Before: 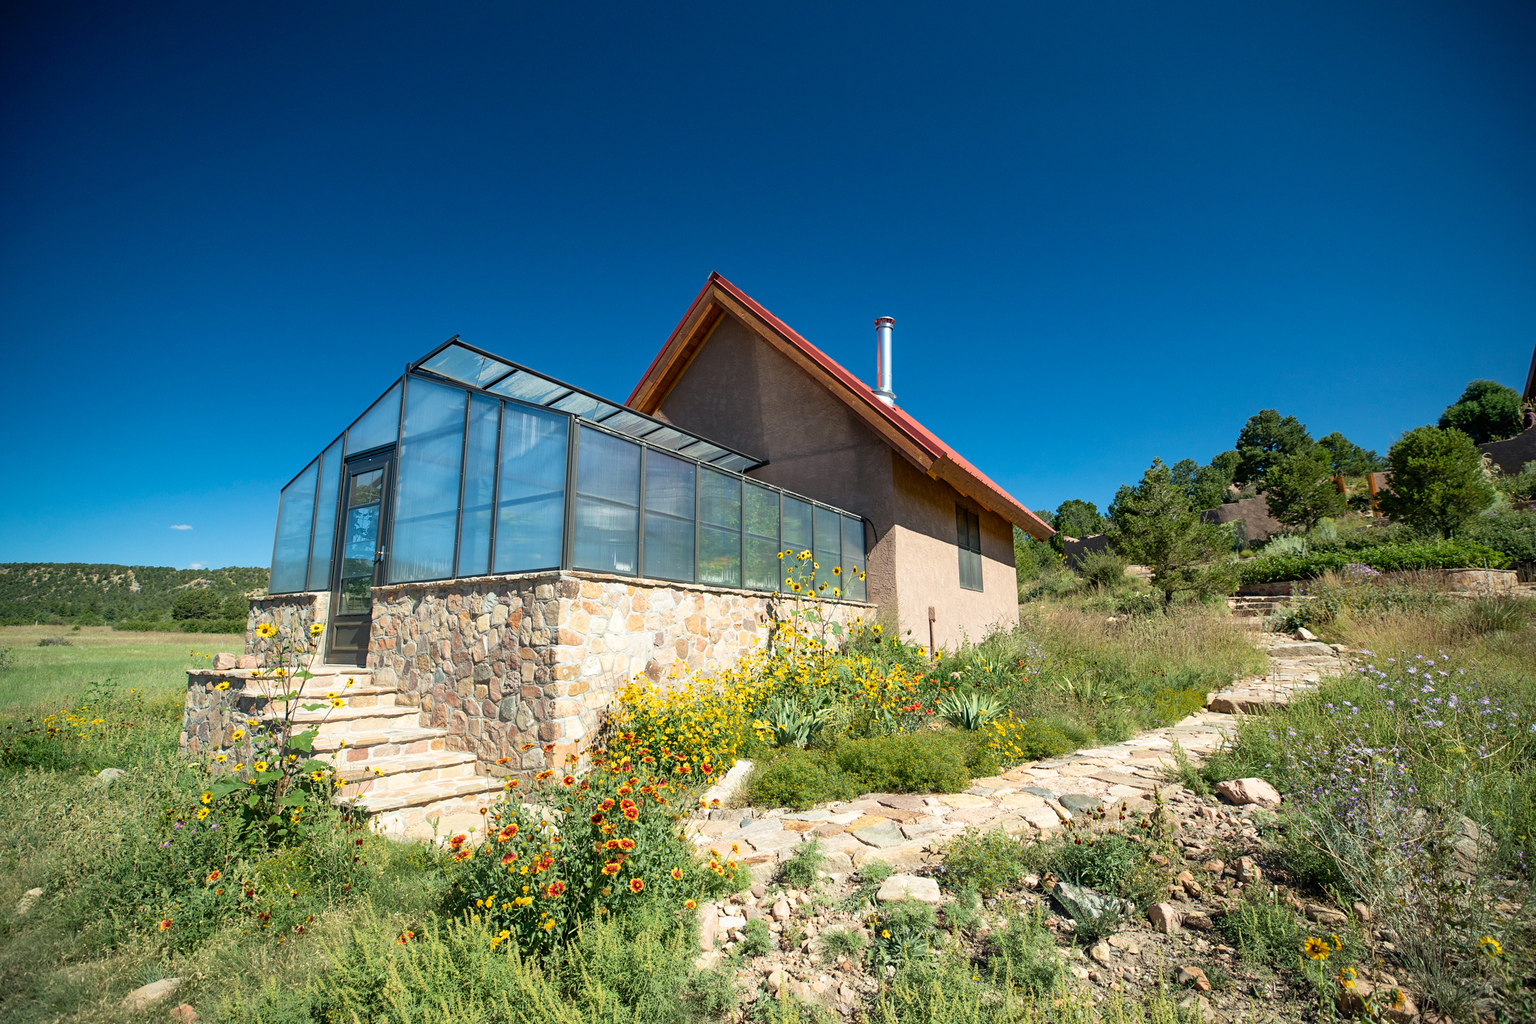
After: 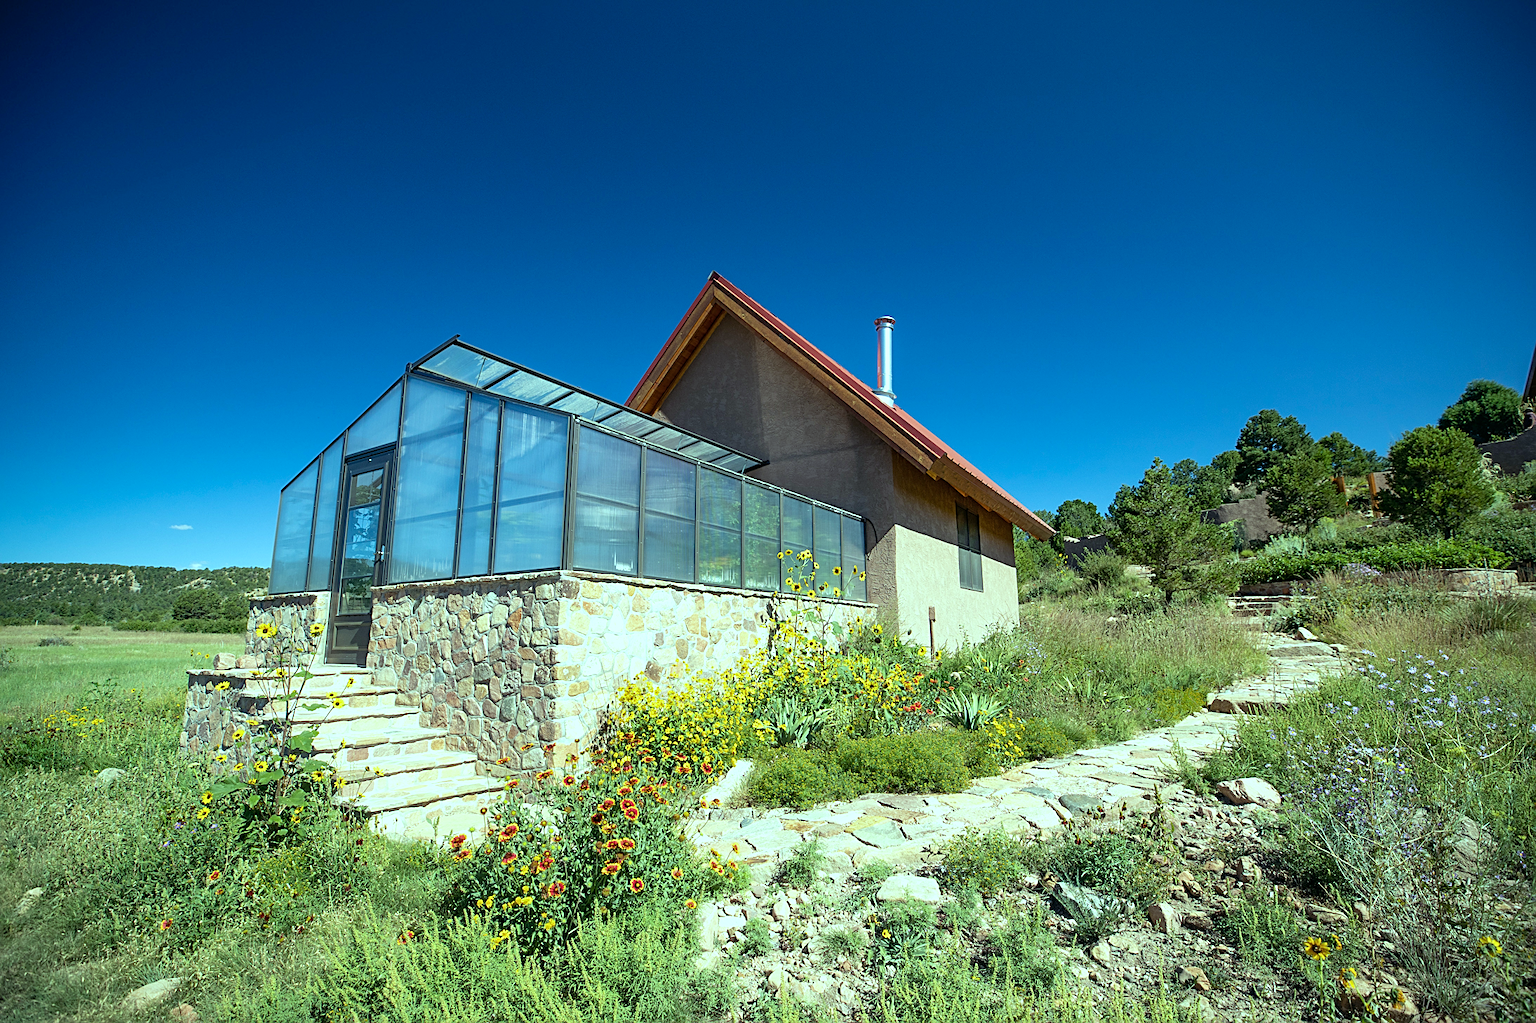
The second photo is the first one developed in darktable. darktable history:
sharpen: on, module defaults
color balance: mode lift, gamma, gain (sRGB), lift [0.997, 0.979, 1.021, 1.011], gamma [1, 1.084, 0.916, 0.998], gain [1, 0.87, 1.13, 1.101], contrast 4.55%, contrast fulcrum 38.24%, output saturation 104.09%
